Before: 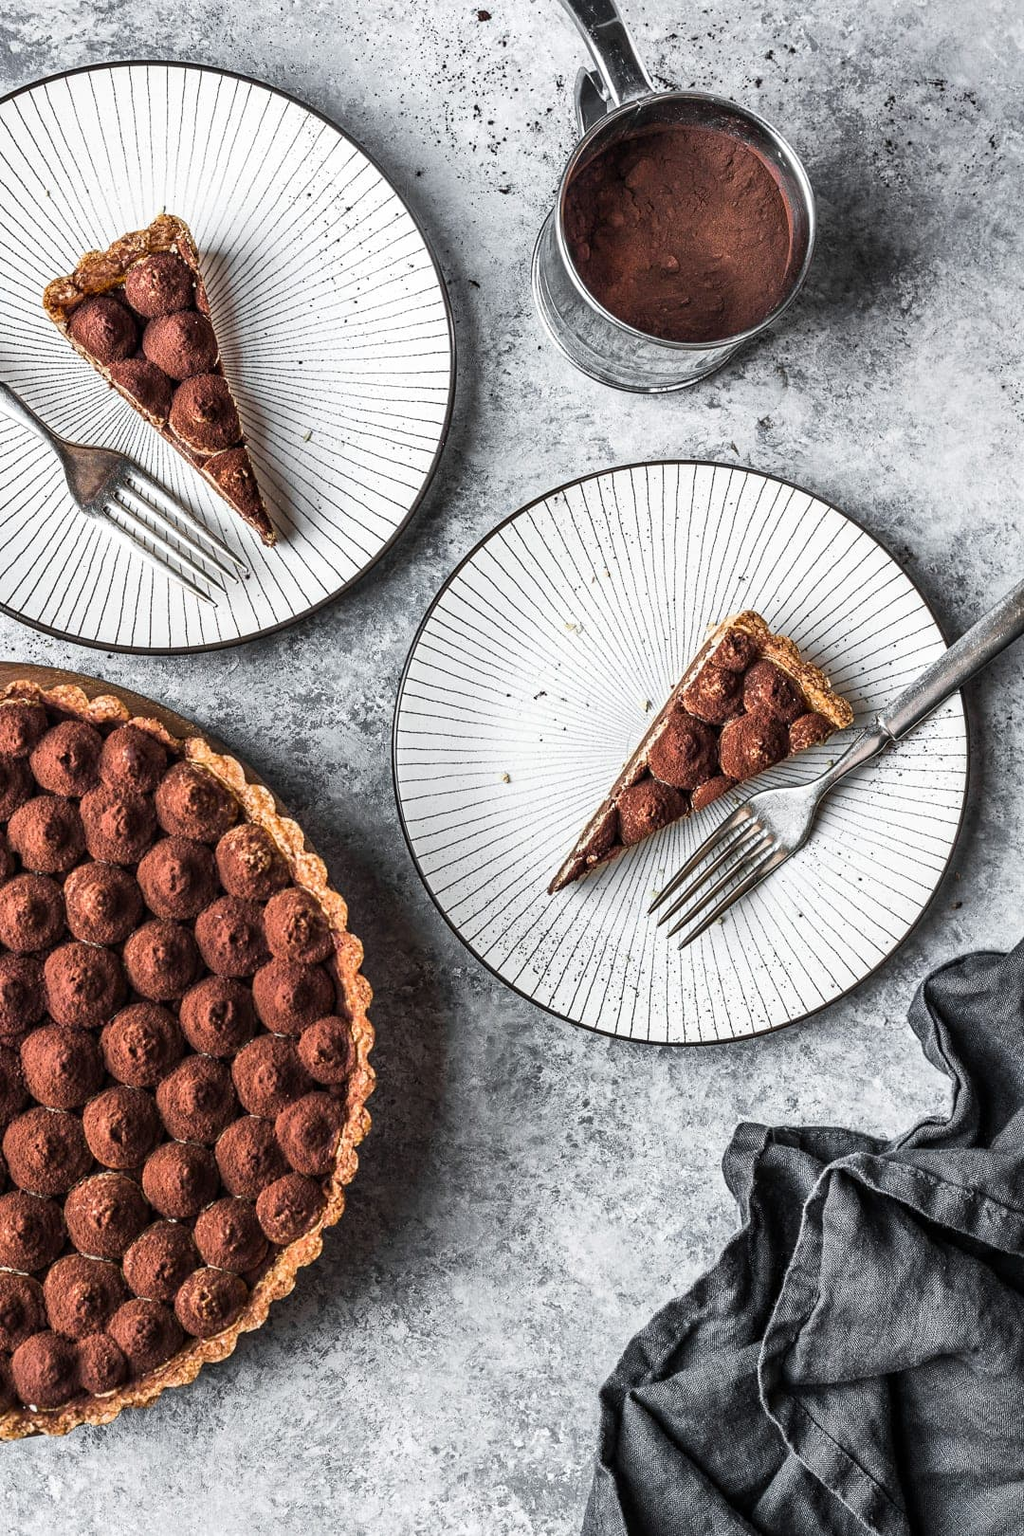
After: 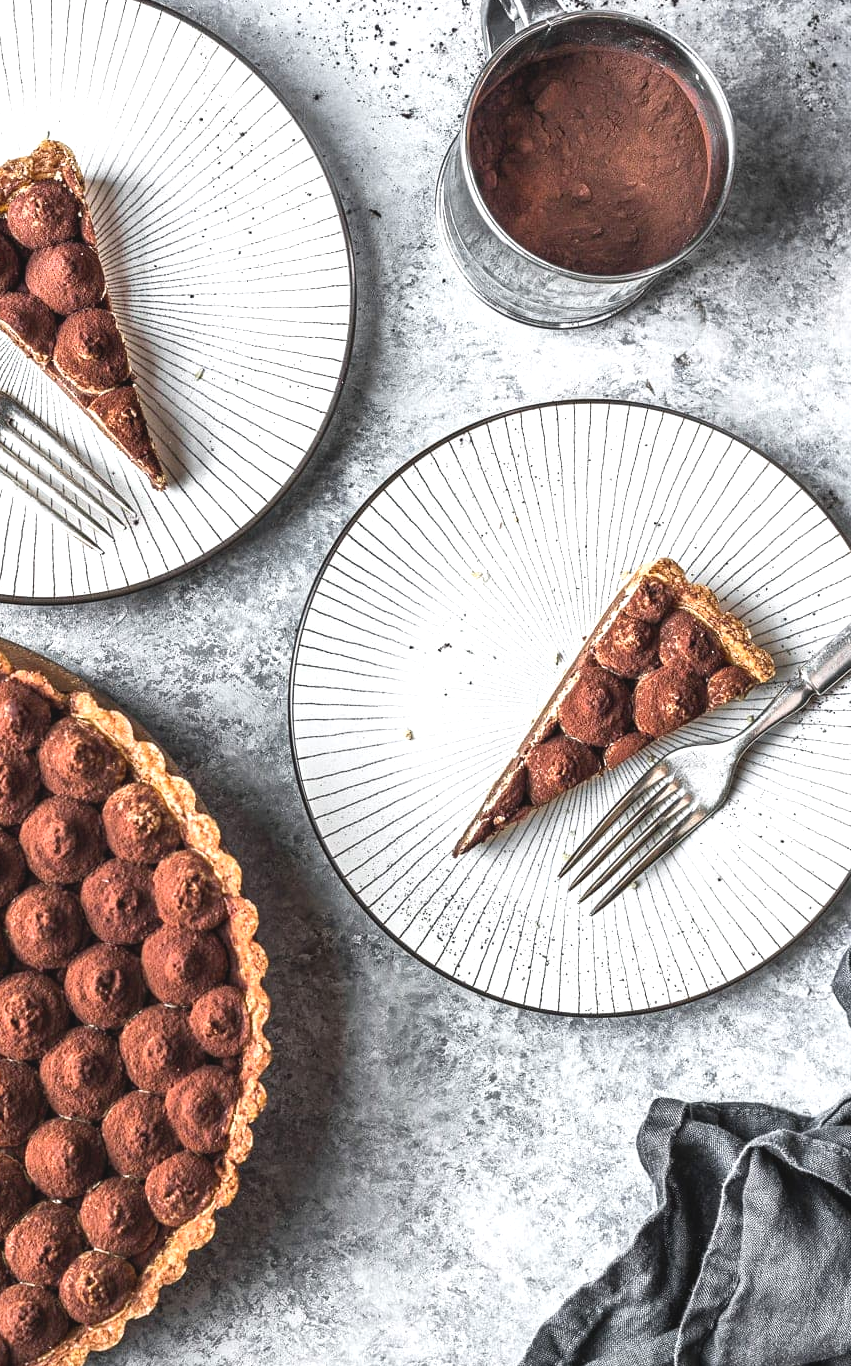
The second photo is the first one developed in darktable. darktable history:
exposure: black level correction 0, exposure 0.689 EV, compensate exposure bias true, compensate highlight preservation false
contrast brightness saturation: contrast -0.104, saturation -0.081
crop: left 11.593%, top 5.36%, right 9.604%, bottom 10.312%
